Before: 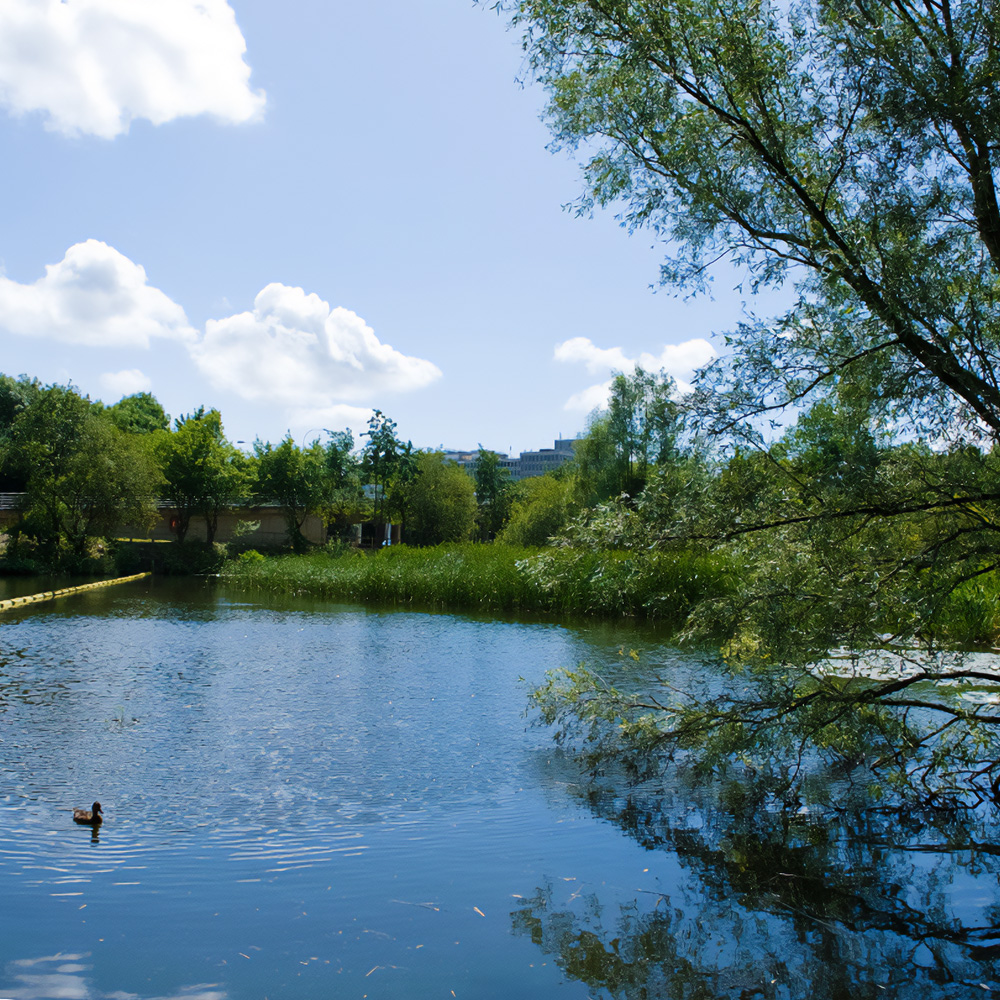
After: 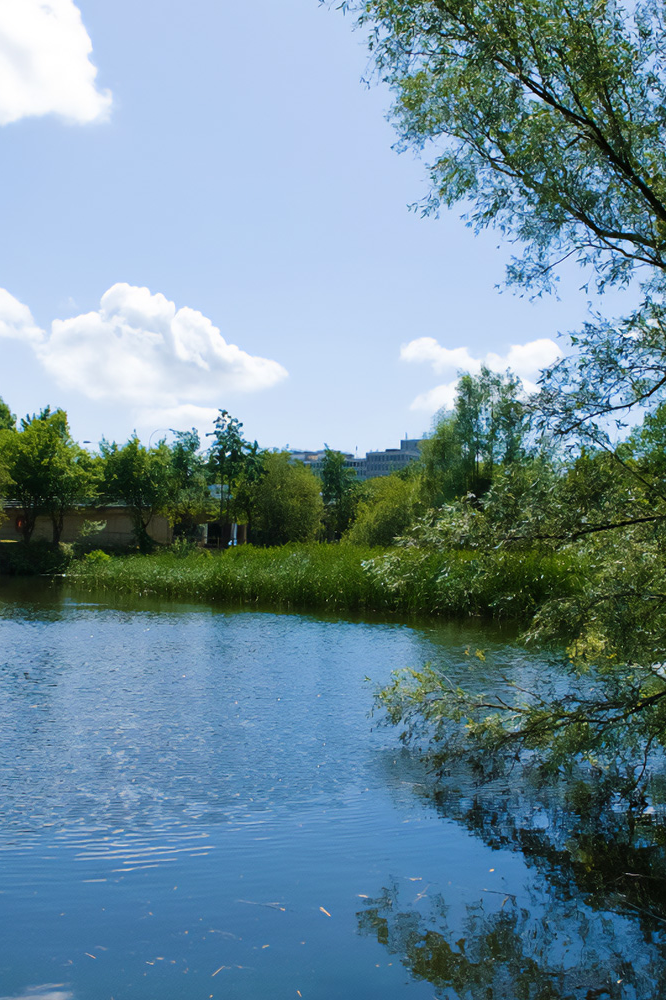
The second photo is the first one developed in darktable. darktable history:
velvia: strength 9.25%
crop: left 15.419%, right 17.914%
